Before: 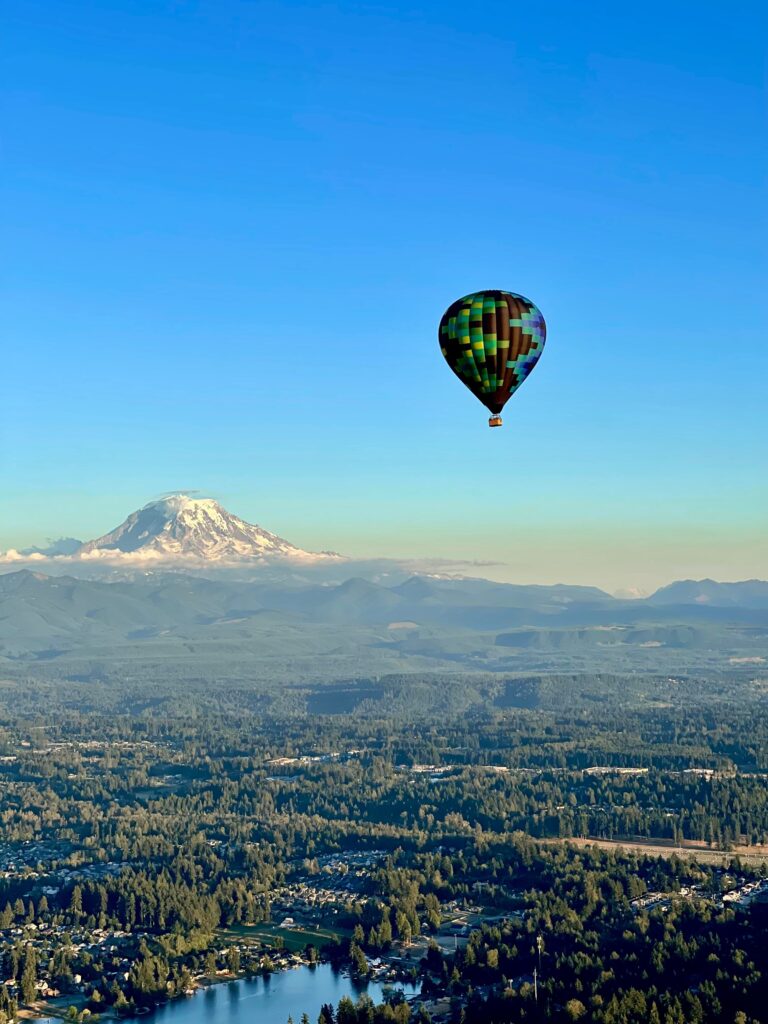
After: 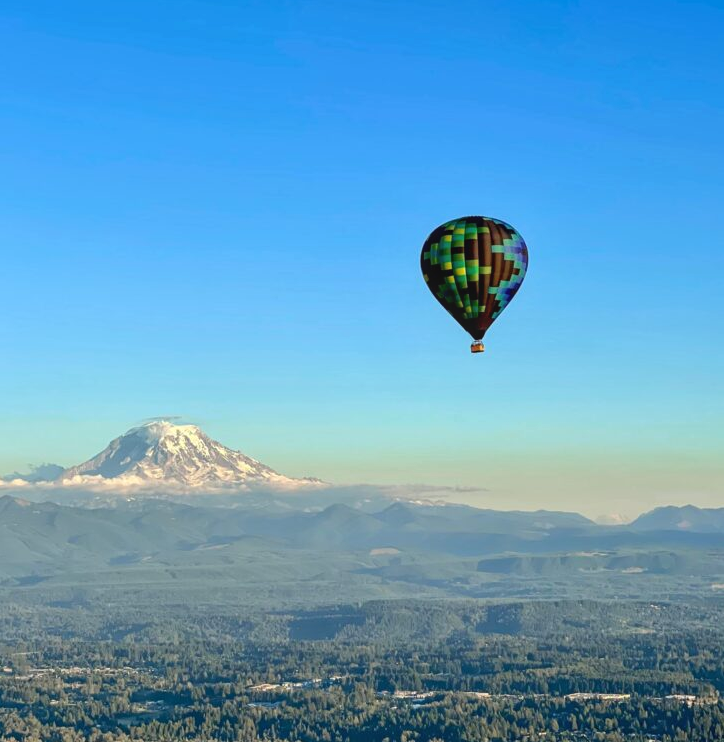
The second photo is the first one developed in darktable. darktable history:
crop: left 2.377%, top 7.278%, right 3.244%, bottom 20.257%
local contrast: detail 109%
